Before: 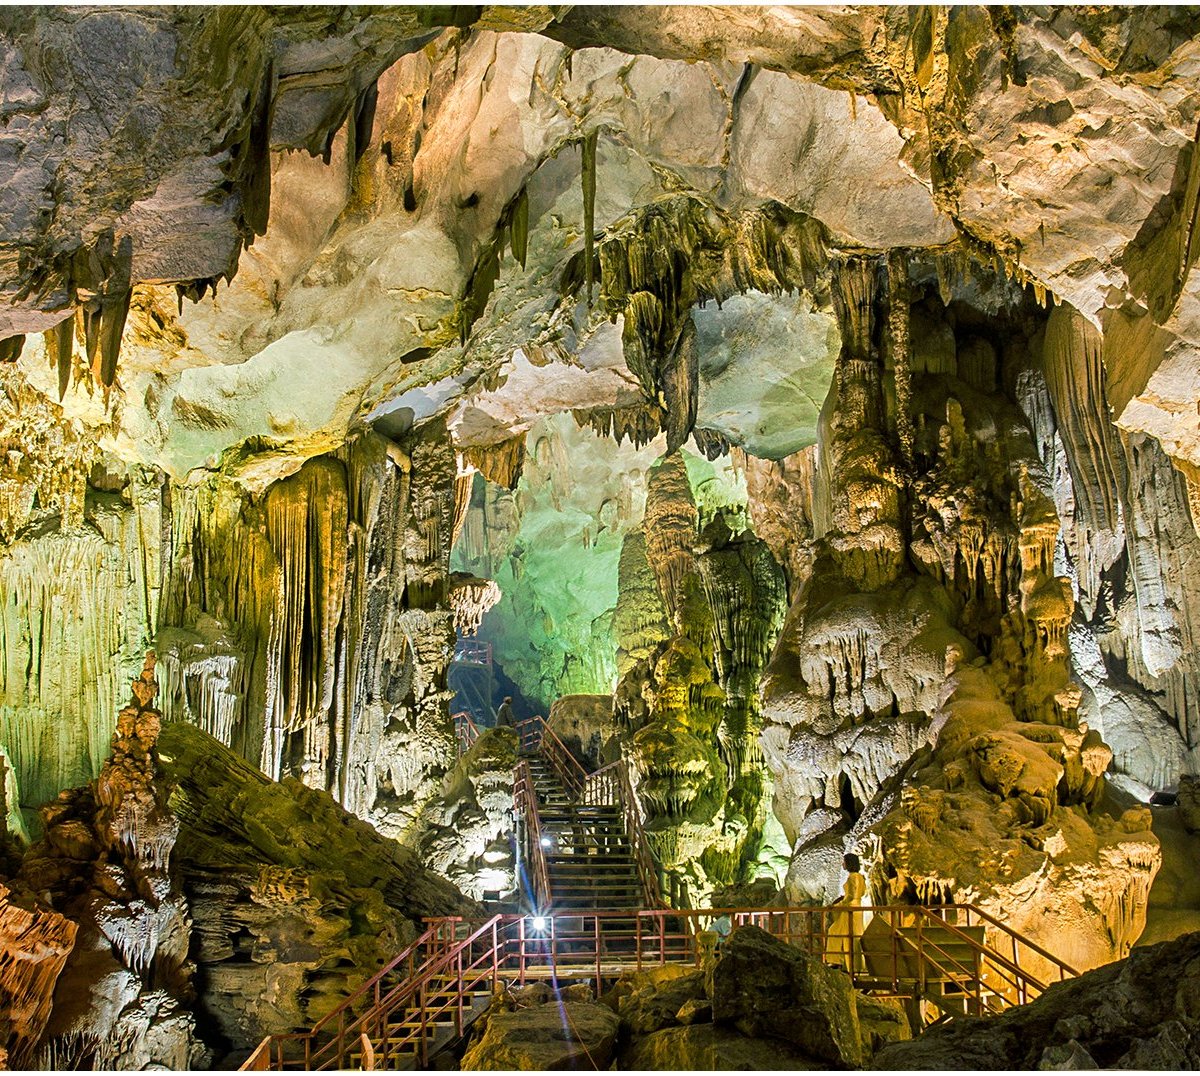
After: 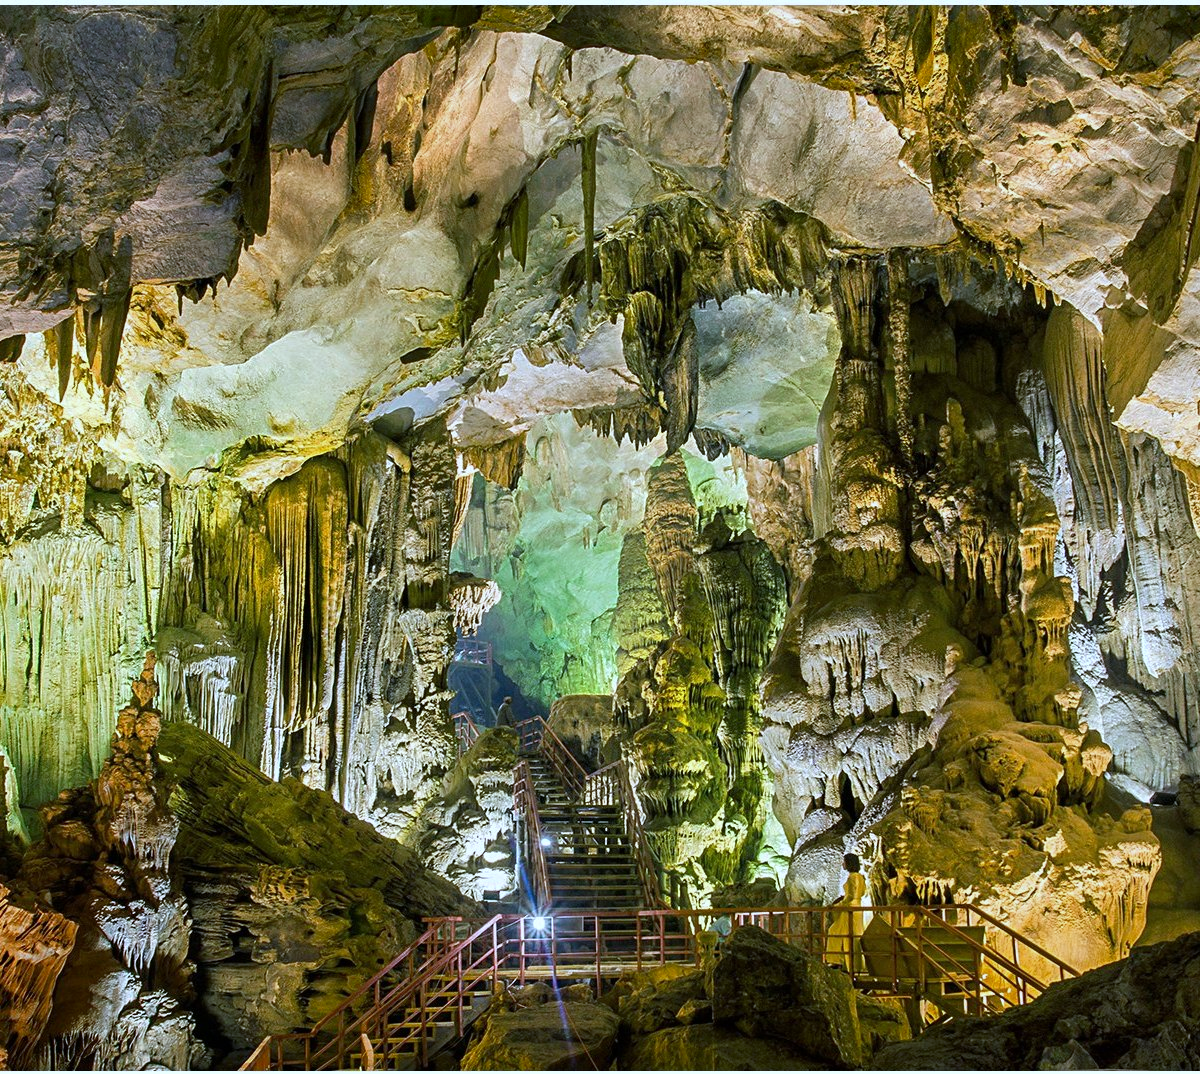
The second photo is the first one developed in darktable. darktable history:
crop: top 0.05%, bottom 0.098%
shadows and highlights: radius 337.17, shadows 29.01, soften with gaussian
white balance: red 0.926, green 1.003, blue 1.133
